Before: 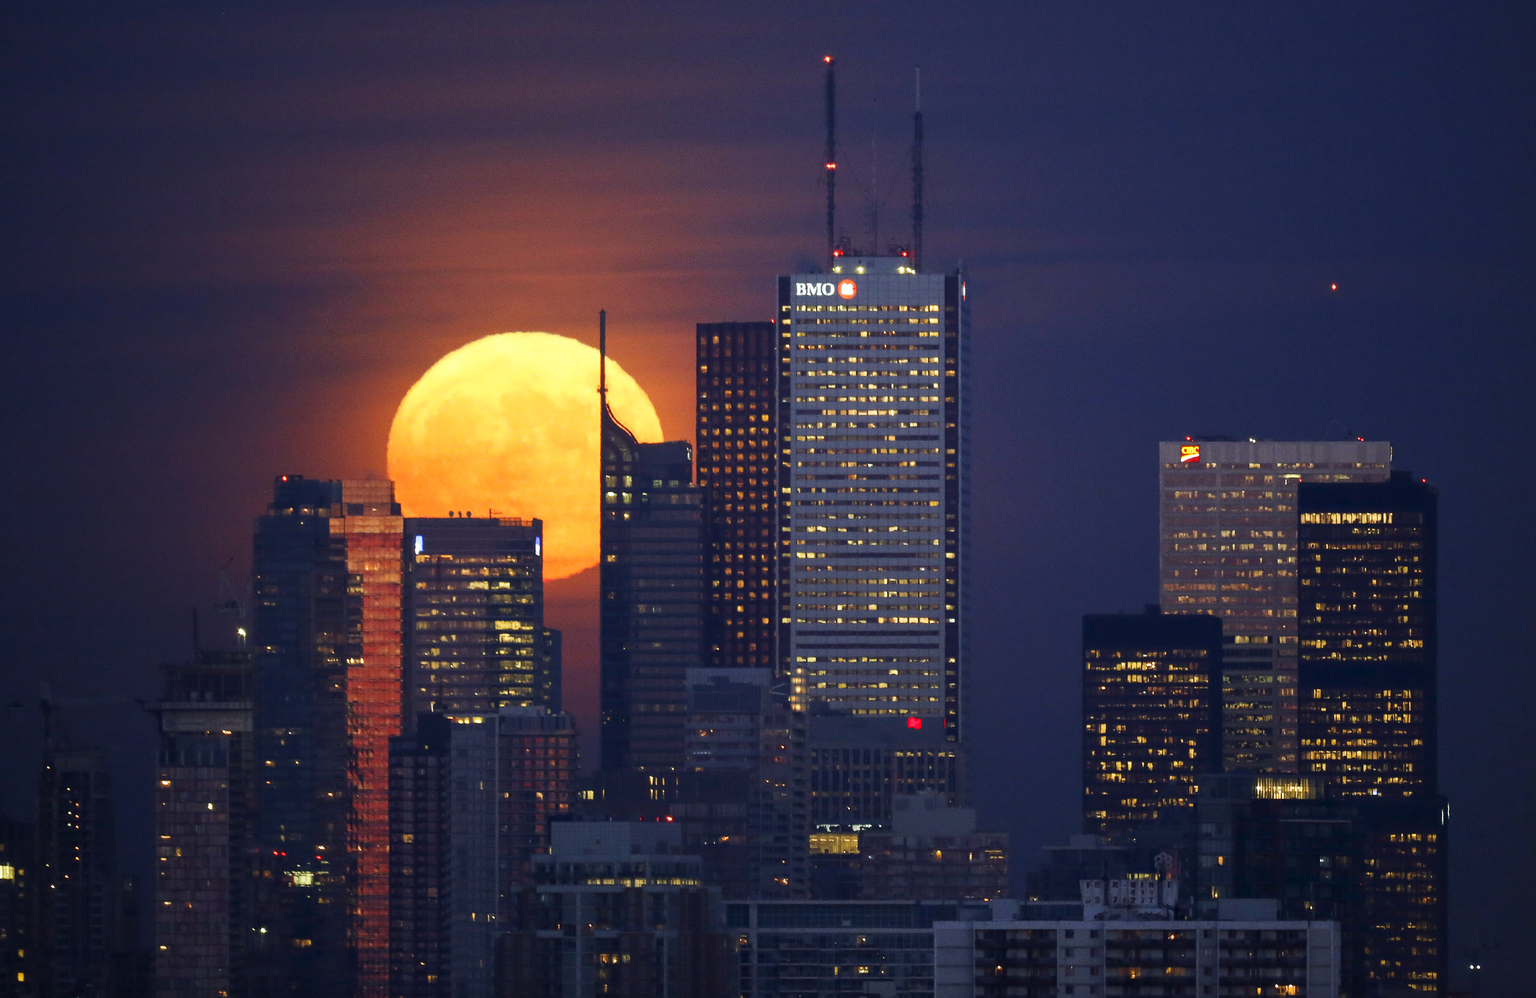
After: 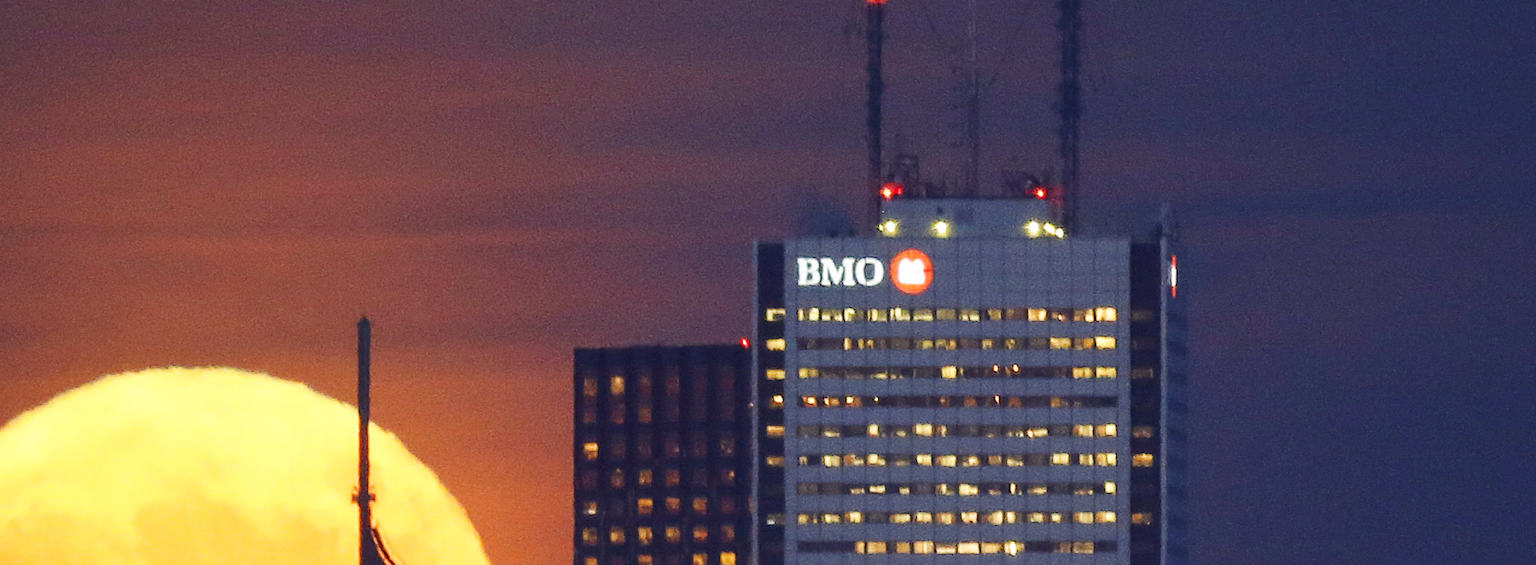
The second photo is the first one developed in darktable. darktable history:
local contrast: mode bilateral grid, contrast 15, coarseness 37, detail 104%, midtone range 0.2
crop: left 28.662%, top 16.836%, right 26.663%, bottom 57.811%
